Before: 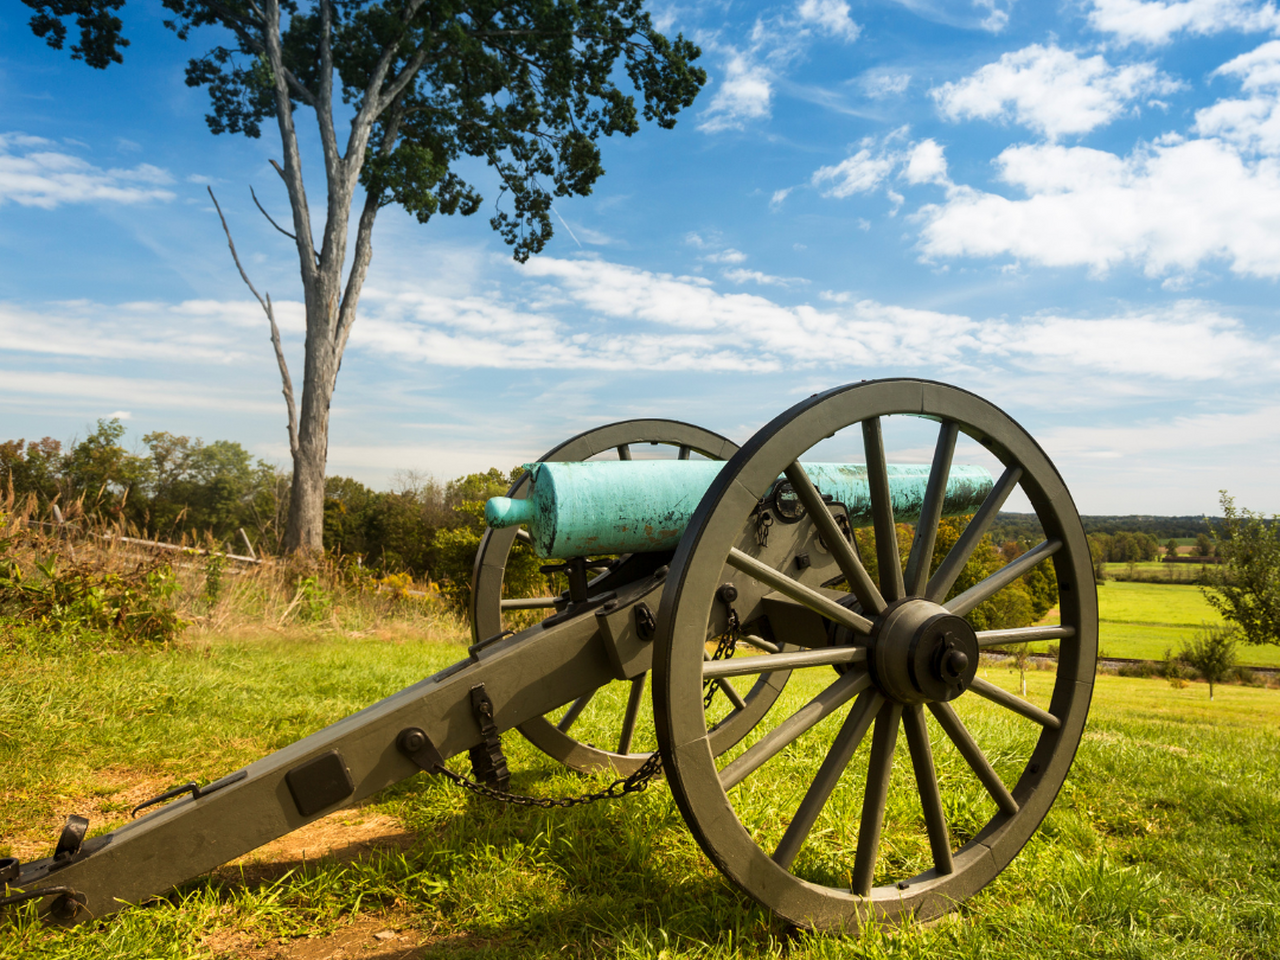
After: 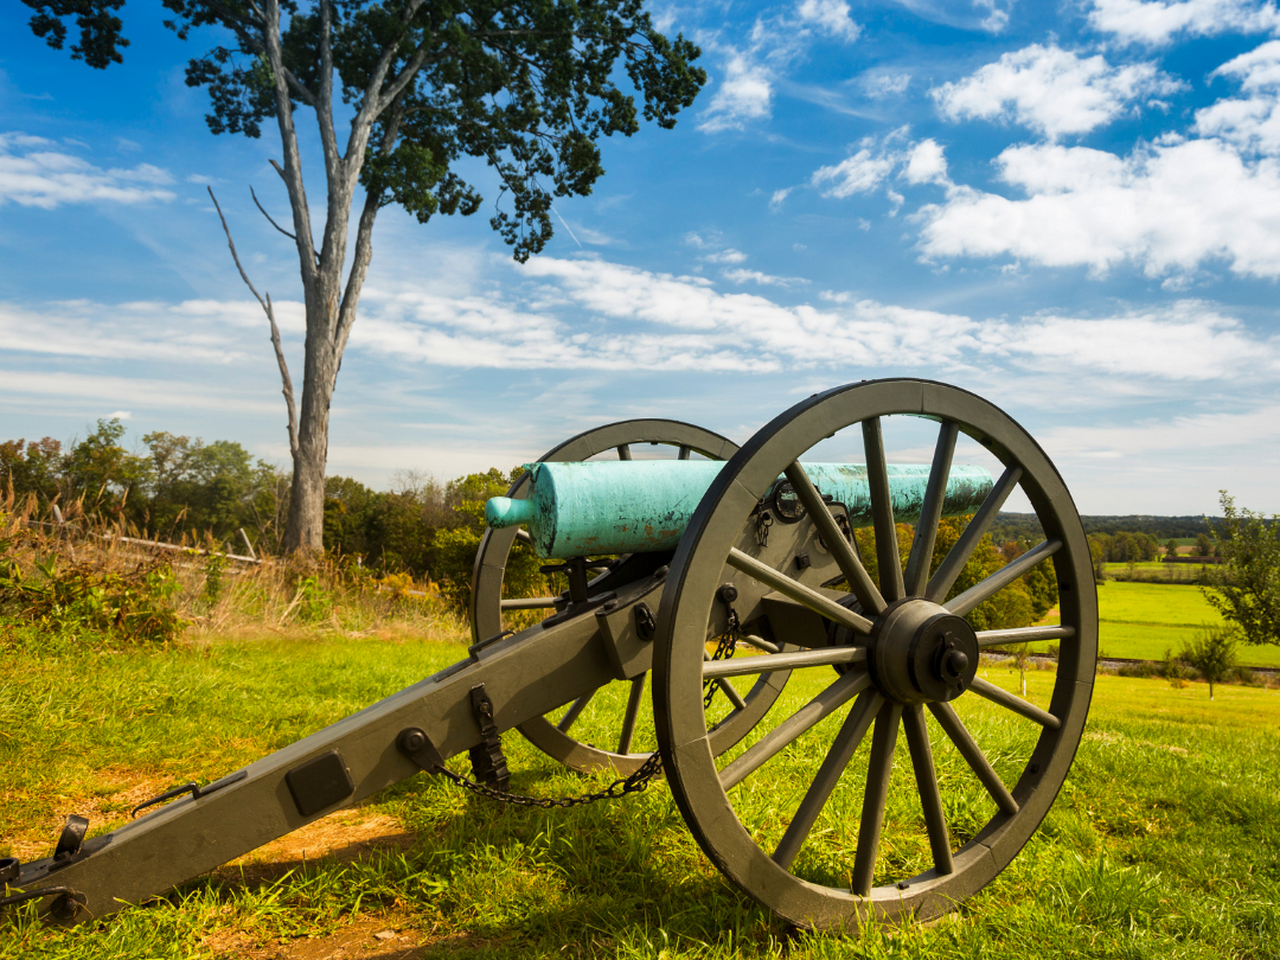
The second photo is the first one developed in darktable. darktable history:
shadows and highlights: shadows 32.83, highlights -47.7, soften with gaussian
vibrance: vibrance 60%
